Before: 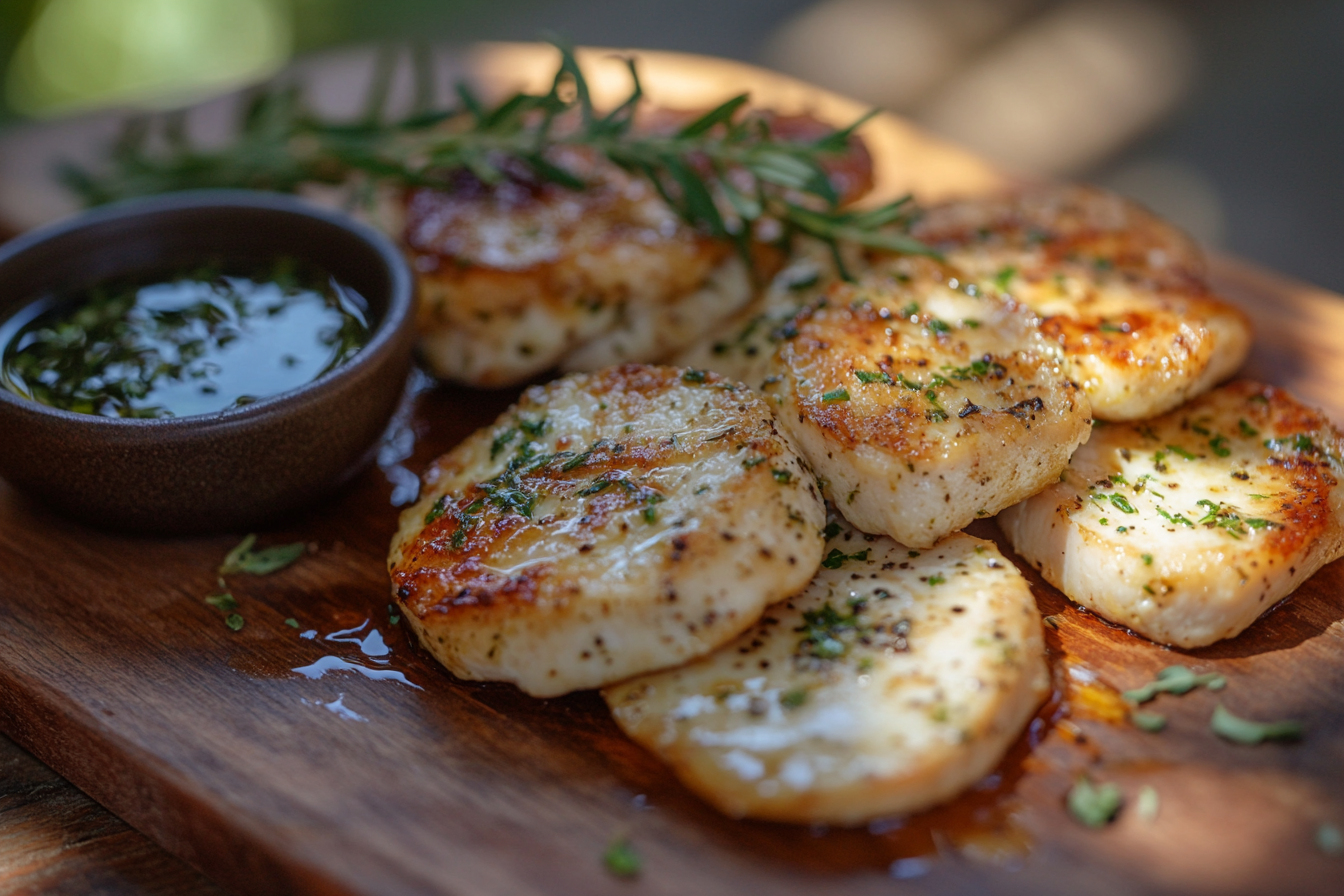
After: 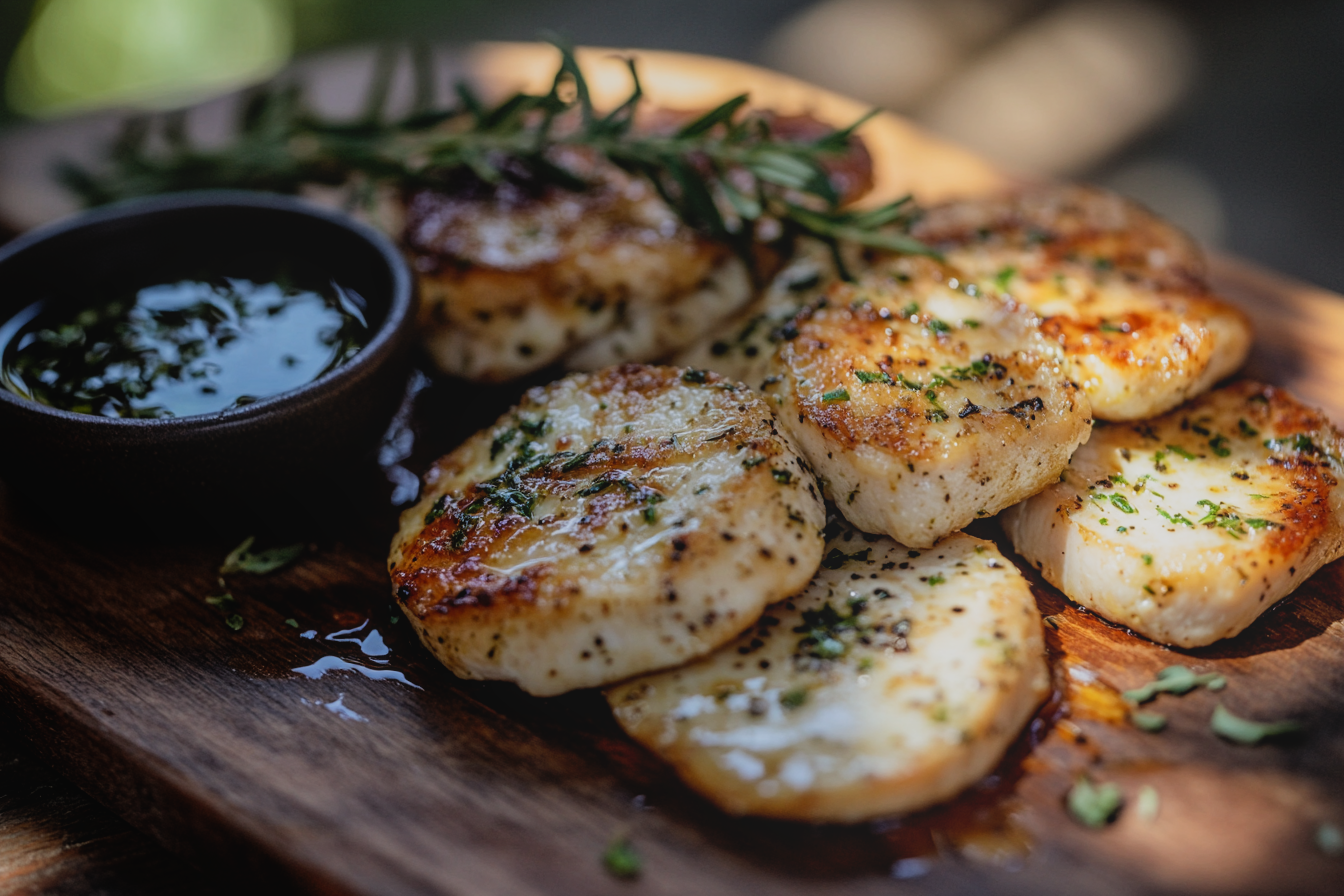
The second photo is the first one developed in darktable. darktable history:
filmic rgb: black relative exposure -5 EV, white relative exposure 3.5 EV, hardness 3.19, contrast 1.4, highlights saturation mix -50%
local contrast: highlights 48%, shadows 0%, detail 100%
